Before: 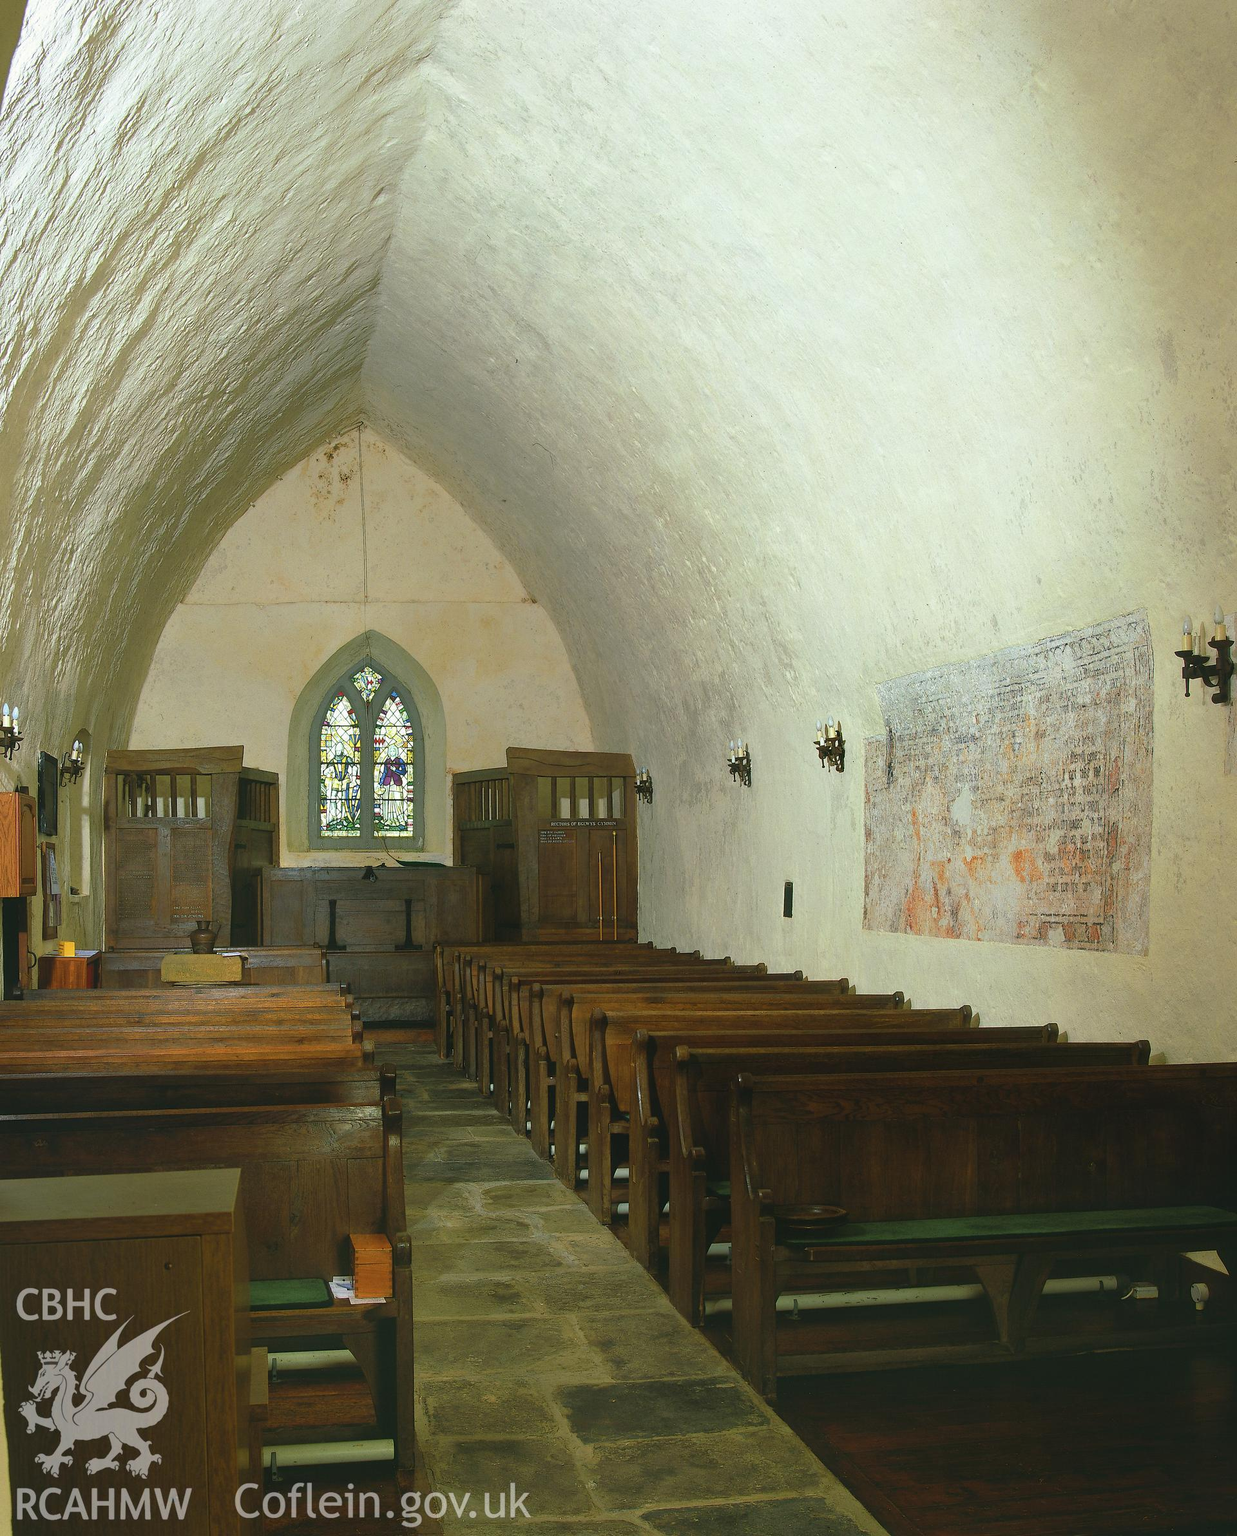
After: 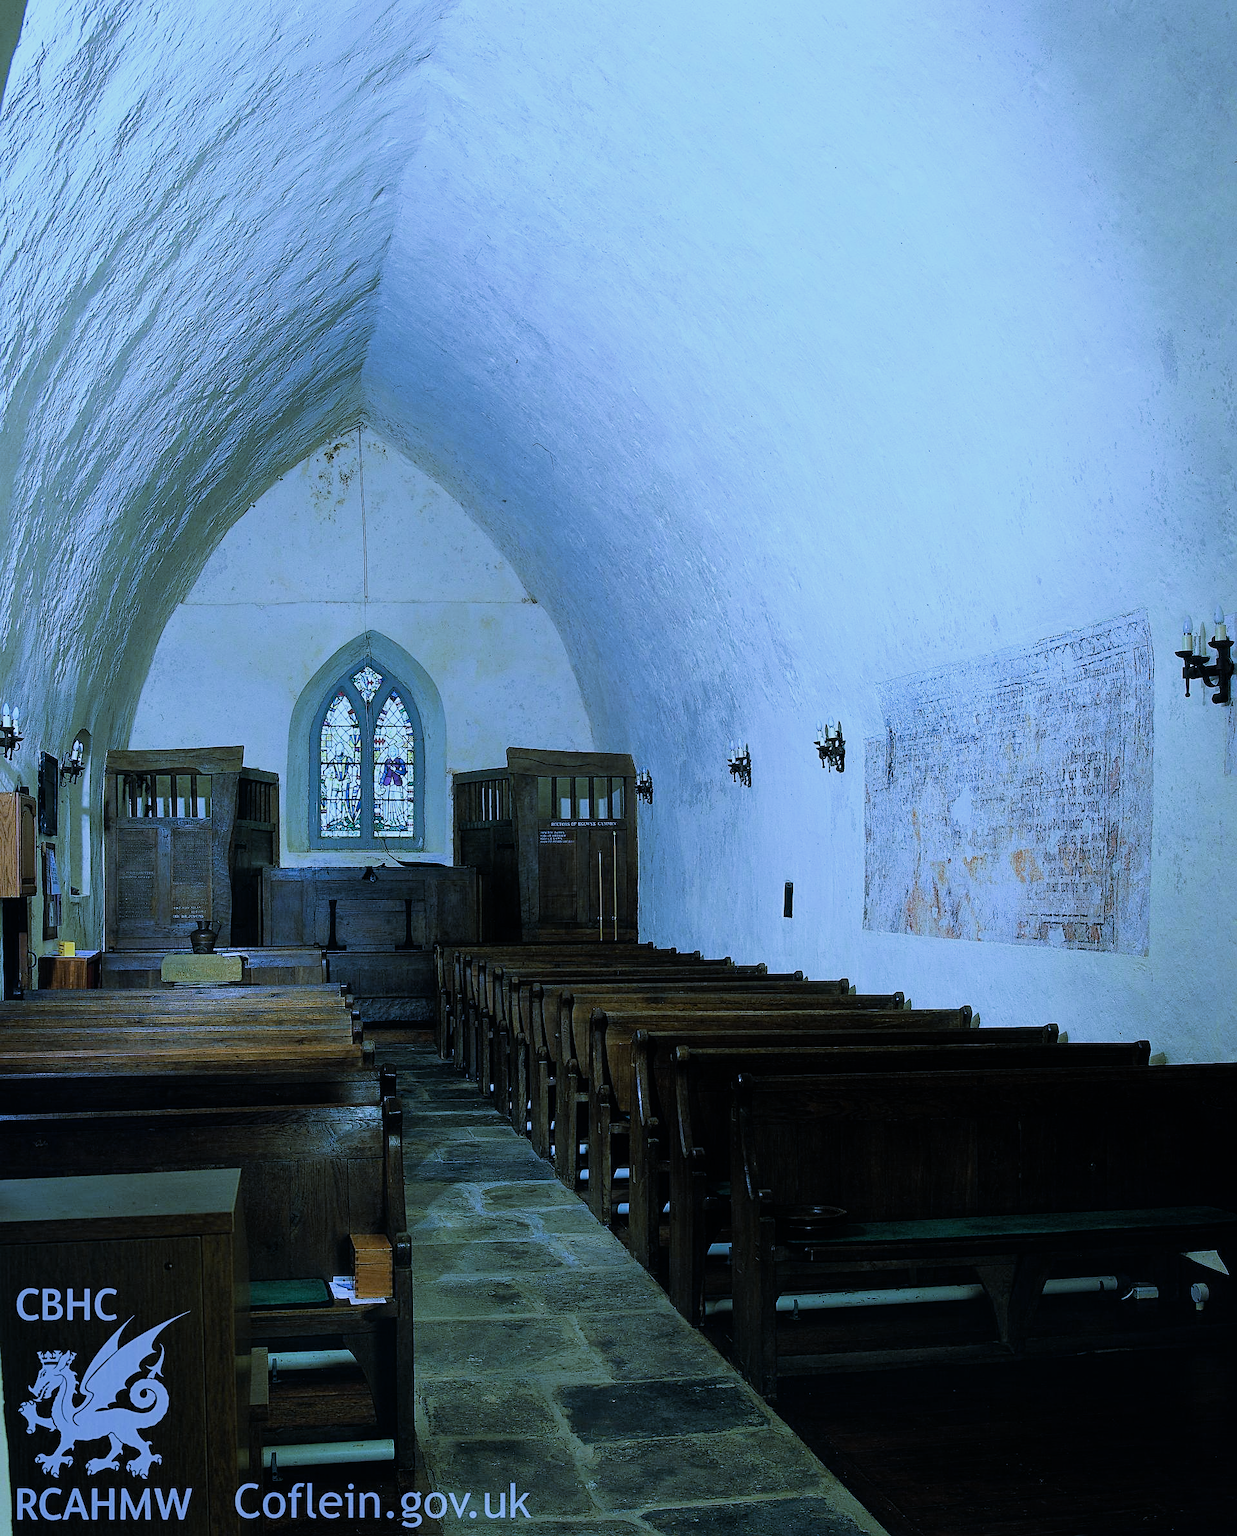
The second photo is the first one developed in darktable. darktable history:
white balance: red 0.766, blue 1.537
filmic rgb: black relative exposure -5 EV, hardness 2.88, contrast 1.3, highlights saturation mix -30%
color calibration: illuminant F (fluorescent), F source F9 (Cool White Deluxe 4150 K) – high CRI, x 0.374, y 0.373, temperature 4158.34 K
sharpen: on, module defaults
